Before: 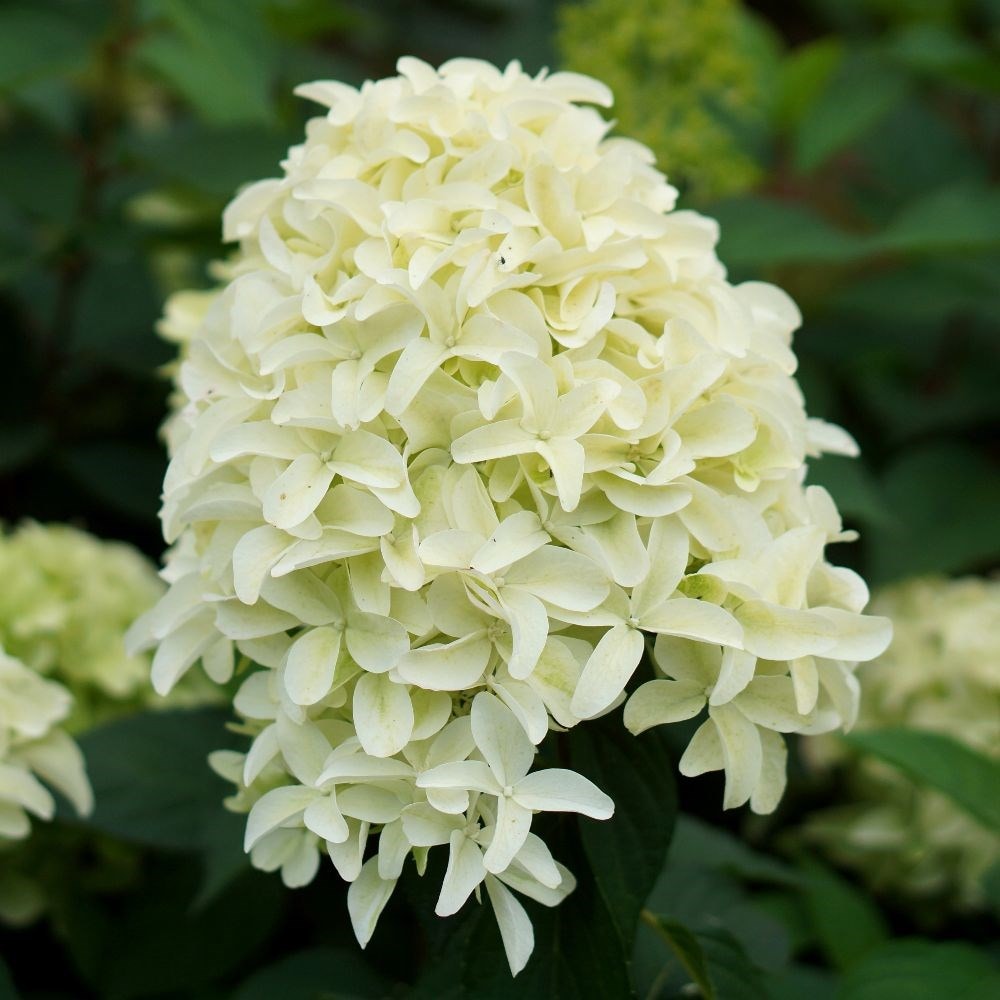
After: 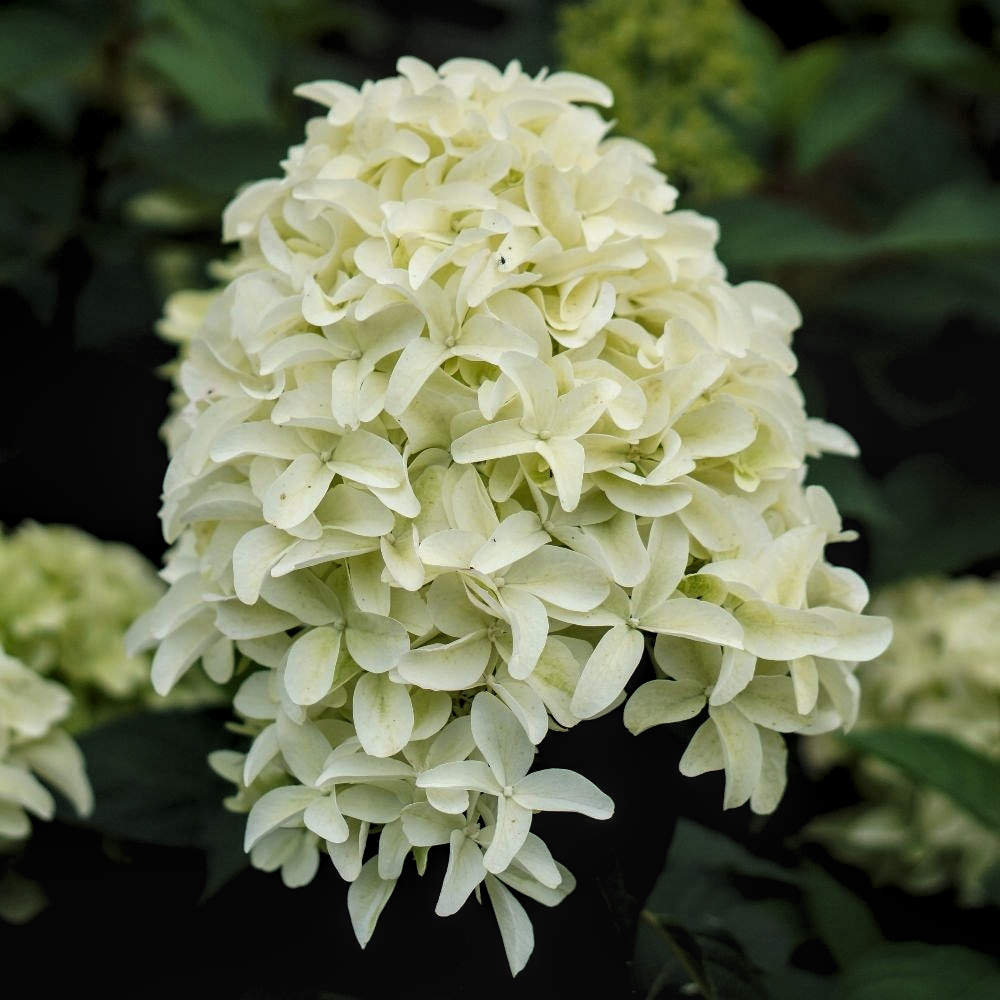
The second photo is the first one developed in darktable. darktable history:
levels: levels [0.116, 0.574, 1]
local contrast: on, module defaults
